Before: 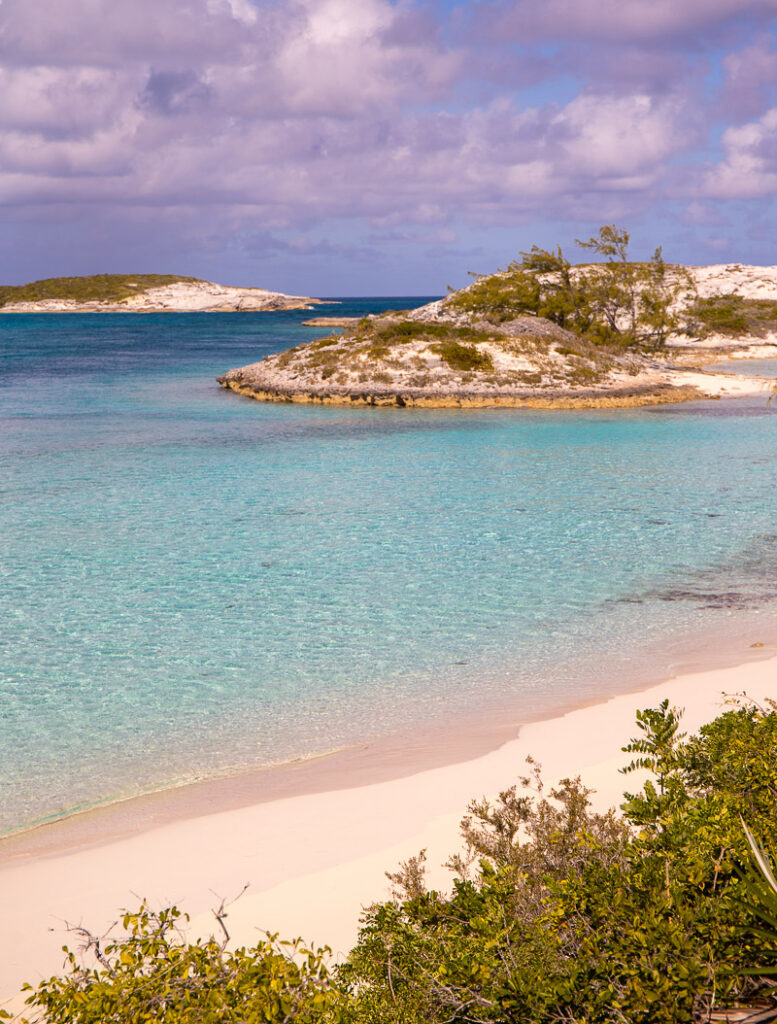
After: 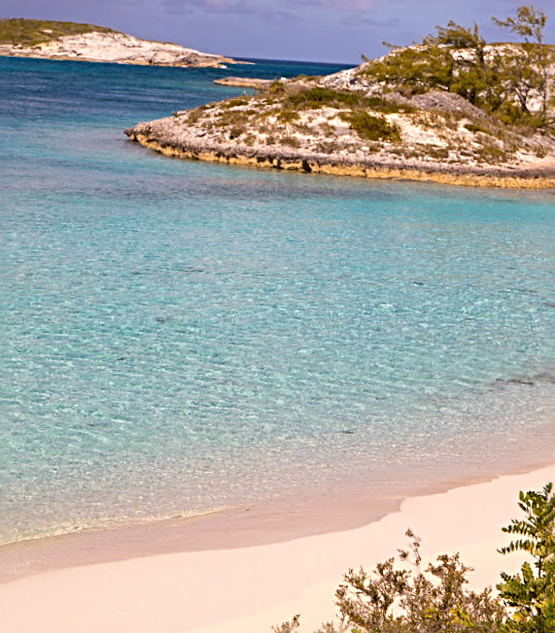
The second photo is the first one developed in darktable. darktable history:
sharpen: radius 3.977
crop and rotate: angle -4.11°, left 9.765%, top 20.583%, right 12.191%, bottom 11.818%
